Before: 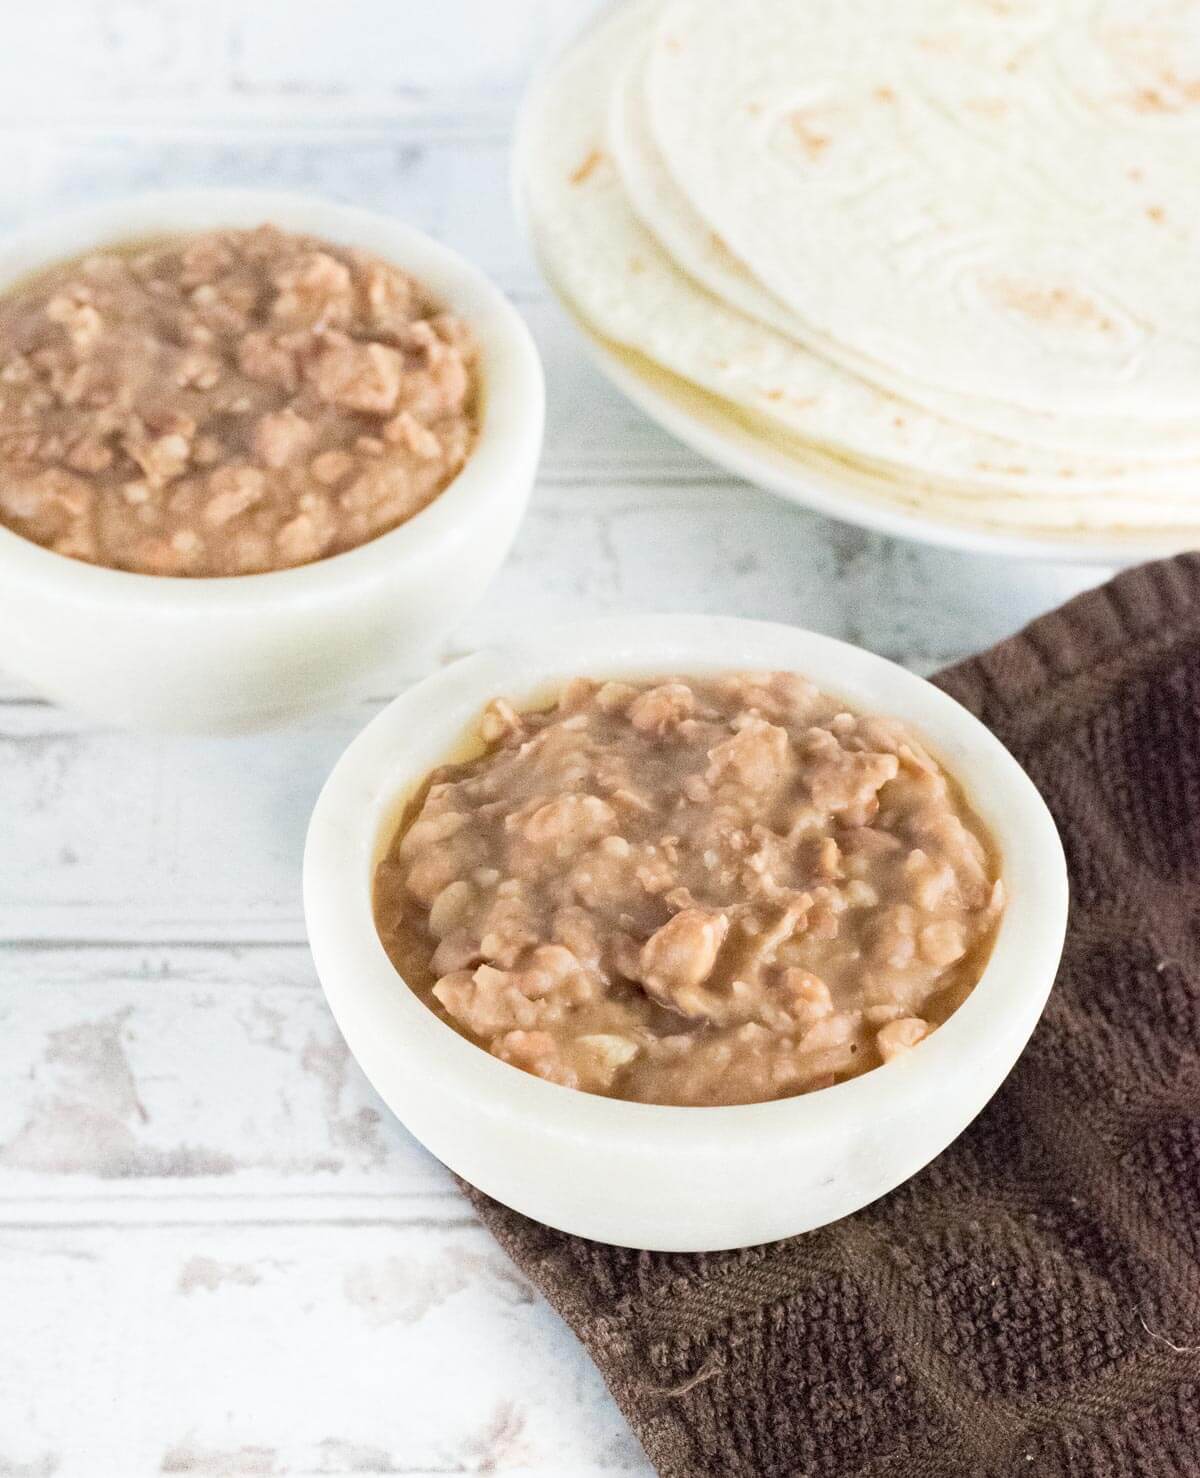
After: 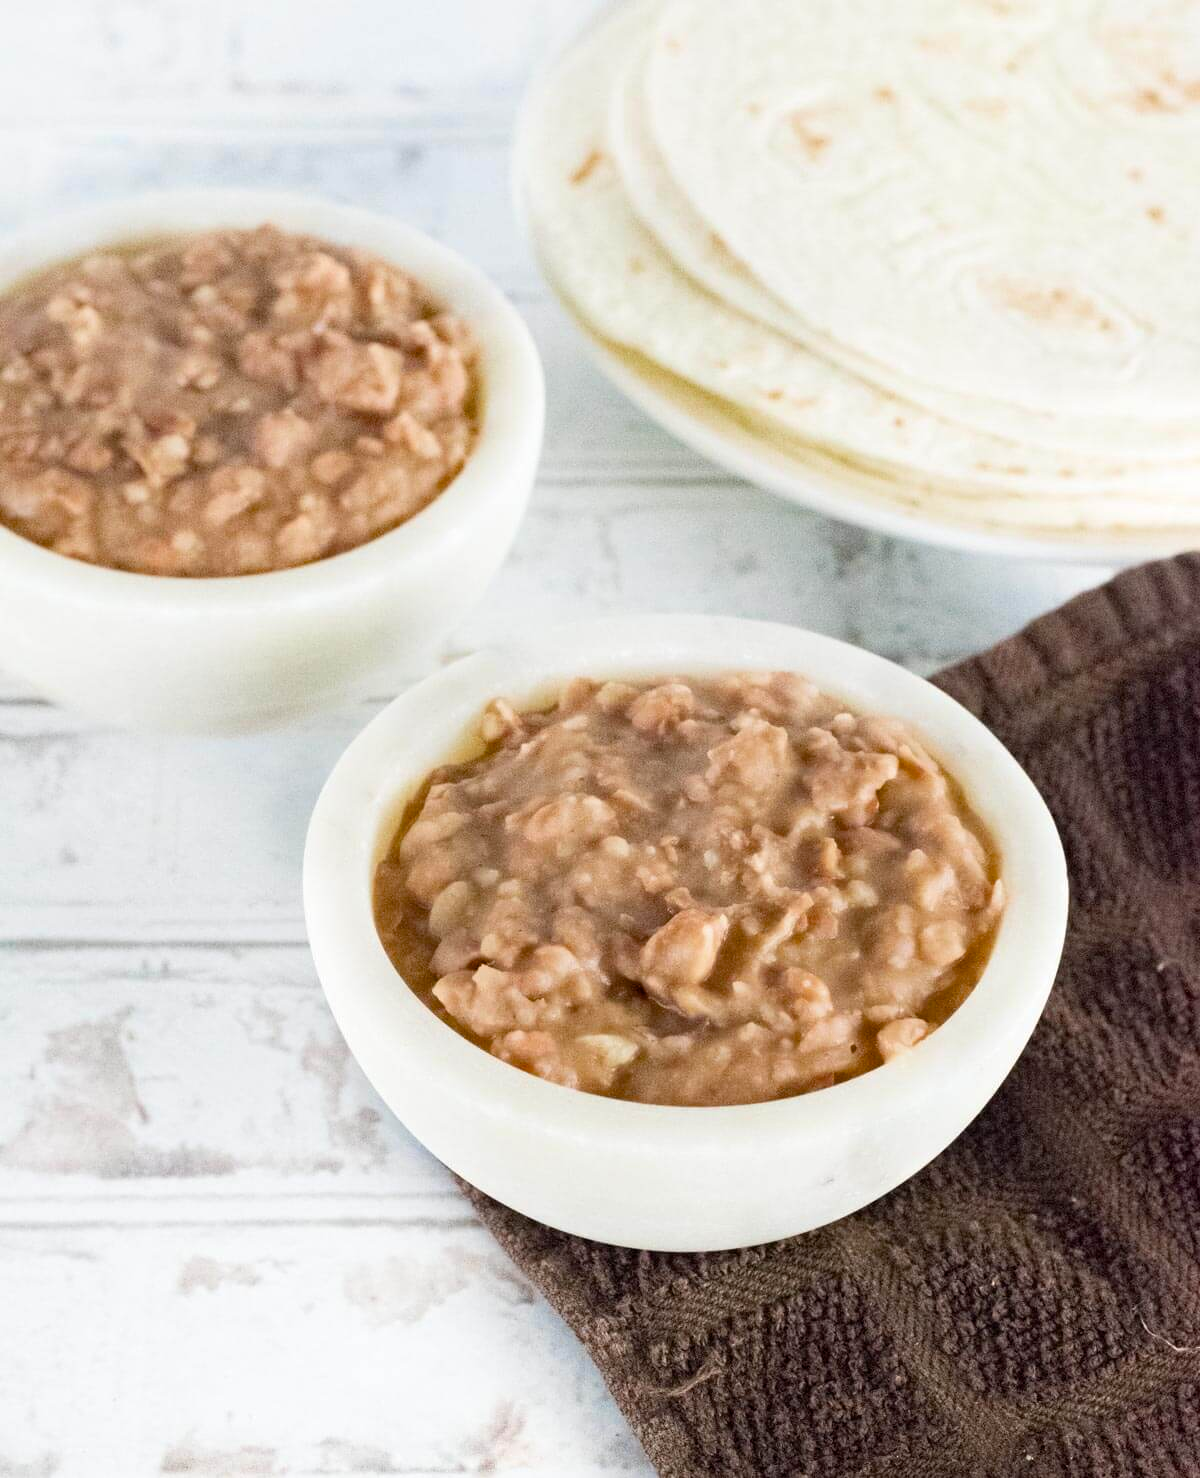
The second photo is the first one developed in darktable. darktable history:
color balance rgb: linear chroma grading › global chroma -16.035%, perceptual saturation grading › global saturation 25.329%, saturation formula JzAzBz (2021)
